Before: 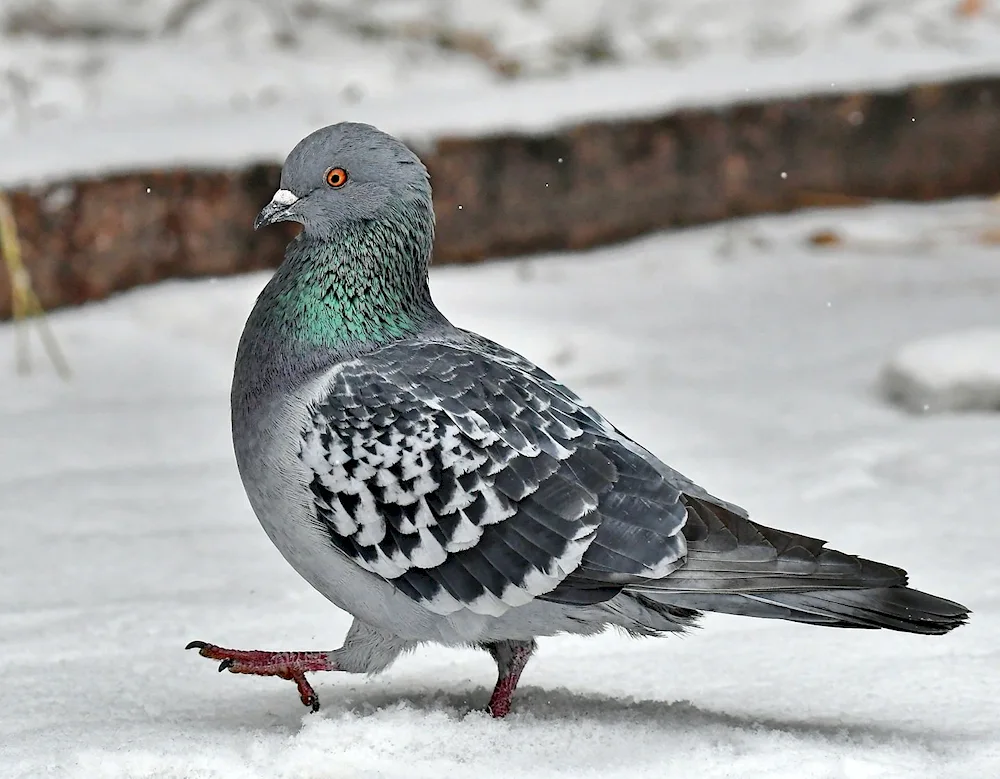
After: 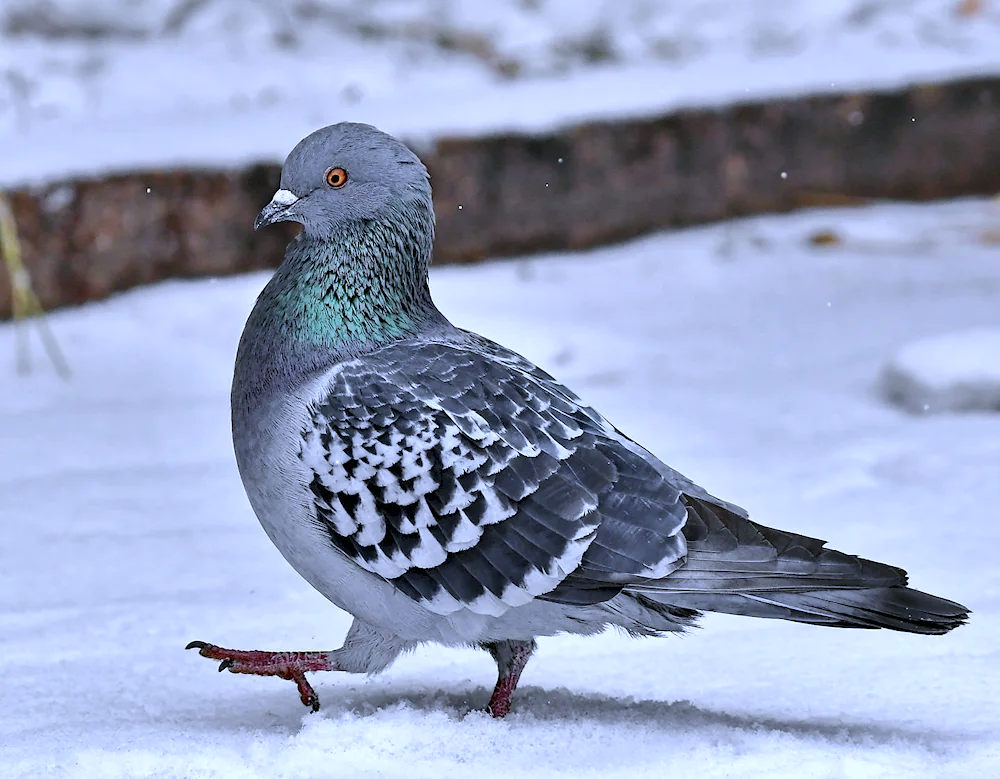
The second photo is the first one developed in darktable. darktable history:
white balance: red 0.871, blue 1.249
color correction: highlights a* 3.84, highlights b* 5.07
